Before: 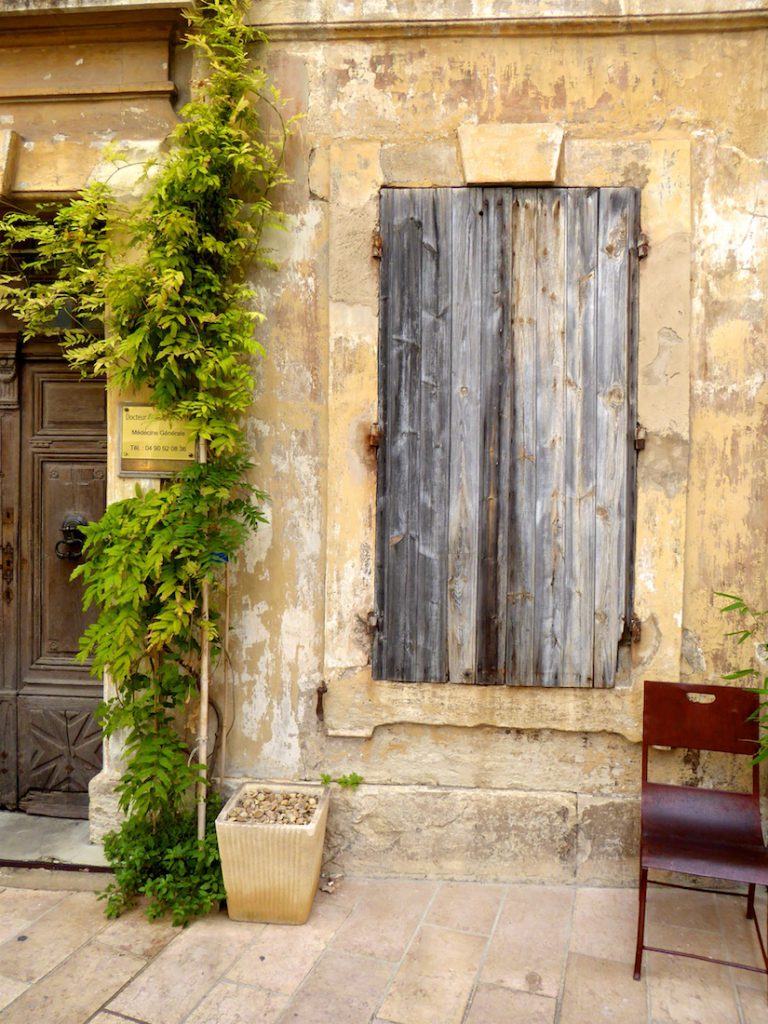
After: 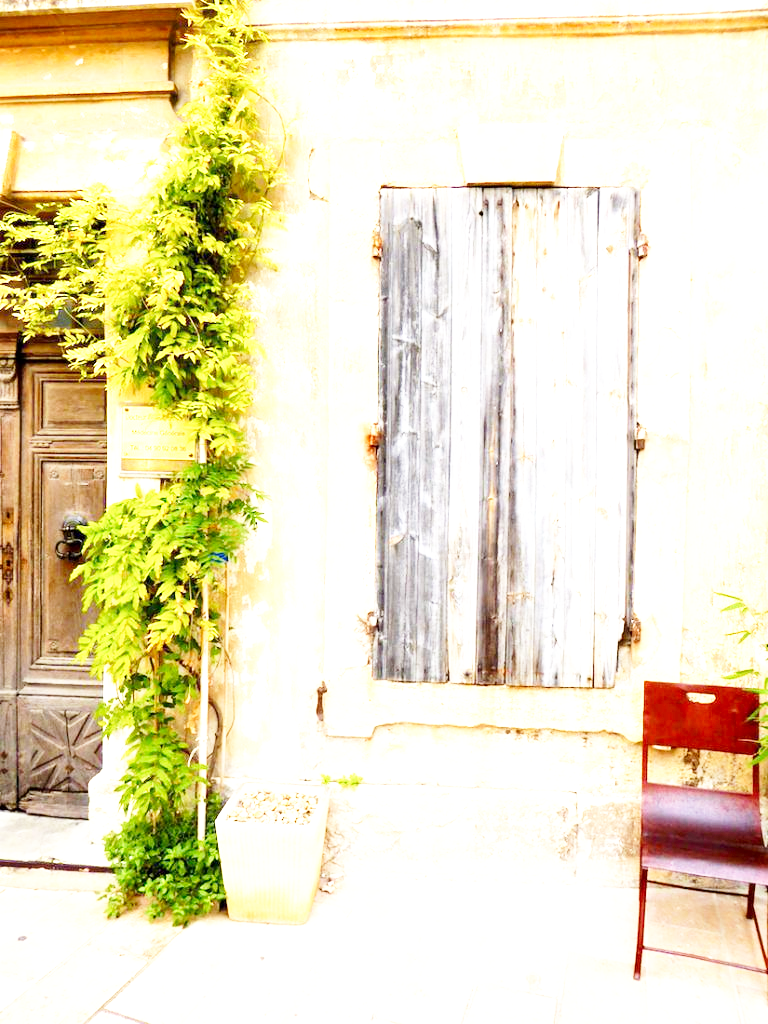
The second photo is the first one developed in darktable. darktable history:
exposure: exposure 1.5 EV, compensate highlight preservation false
base curve: curves: ch0 [(0, 0) (0.005, 0.002) (0.15, 0.3) (0.4, 0.7) (0.75, 0.95) (1, 1)], preserve colors none
